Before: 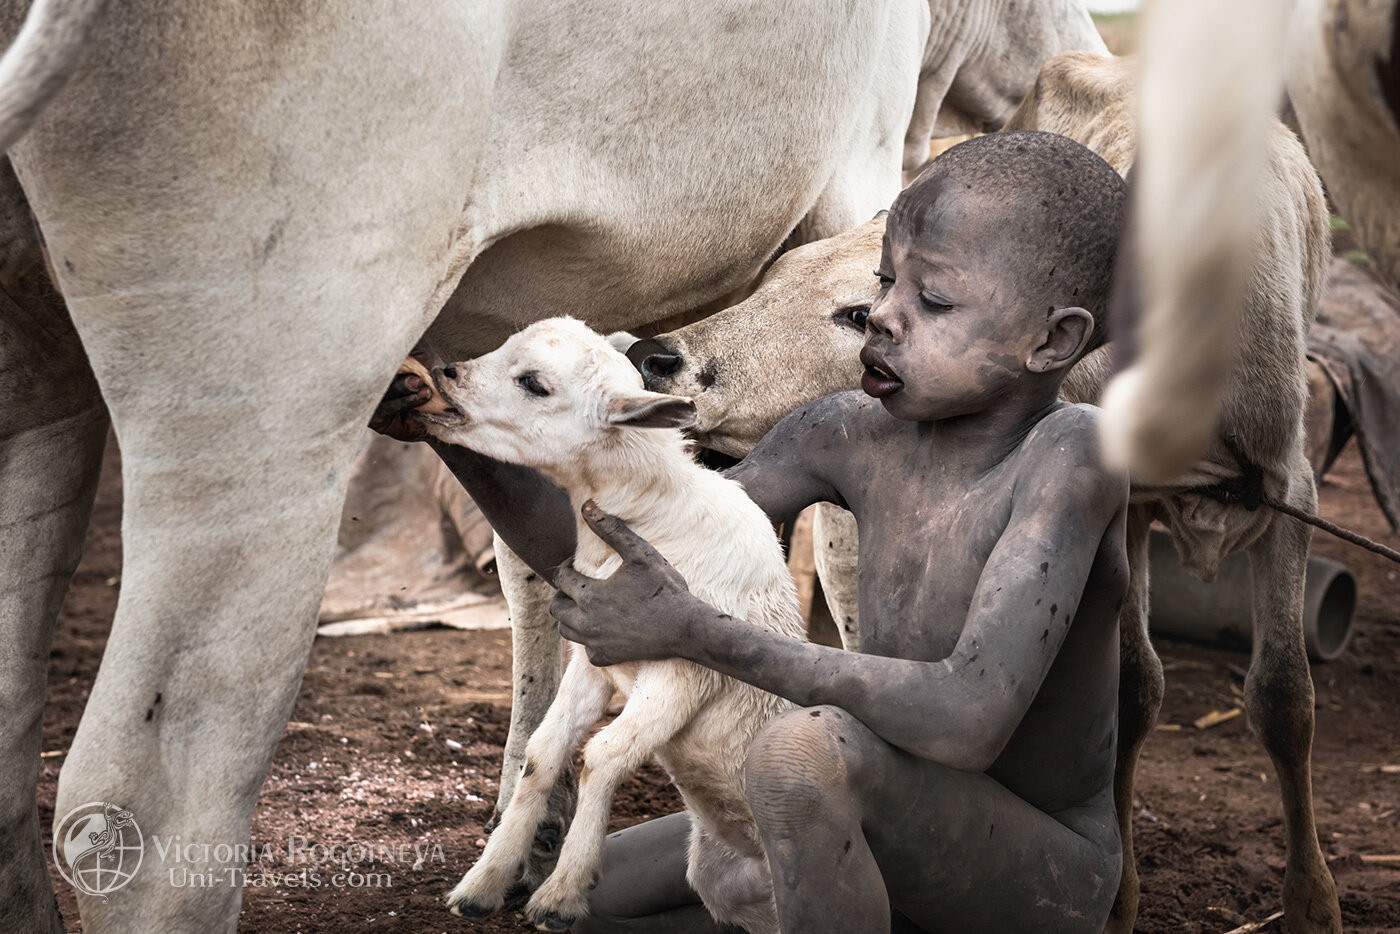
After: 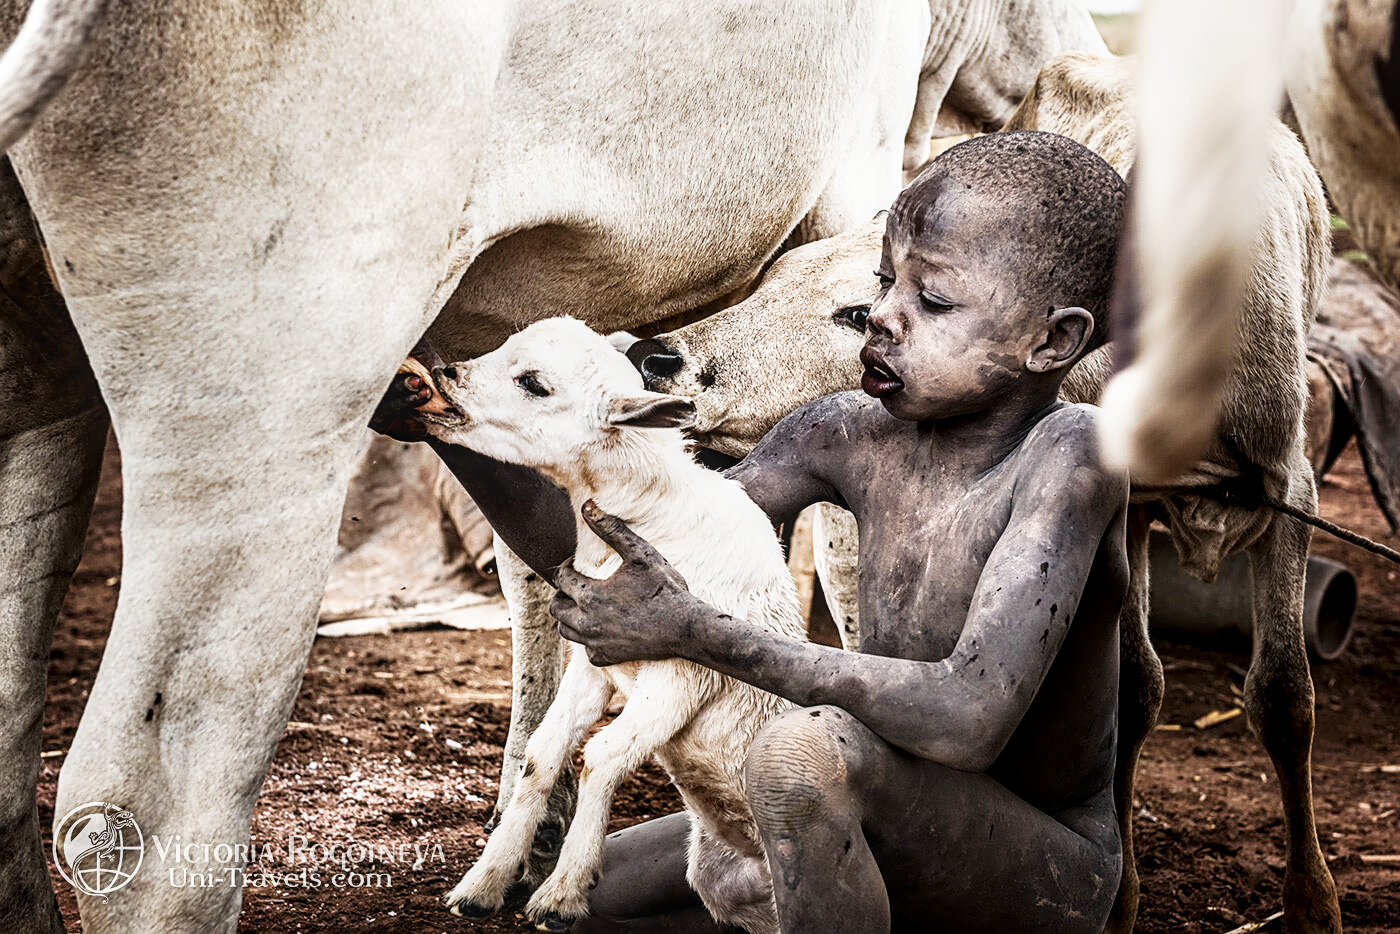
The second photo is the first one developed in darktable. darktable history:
local contrast: on, module defaults
exposure: exposure -0.462 EV, compensate highlight preservation false
sharpen: on, module defaults
contrast brightness saturation: brightness -0.09
base curve: curves: ch0 [(0, 0) (0.007, 0.004) (0.027, 0.03) (0.046, 0.07) (0.207, 0.54) (0.442, 0.872) (0.673, 0.972) (1, 1)], preserve colors none
